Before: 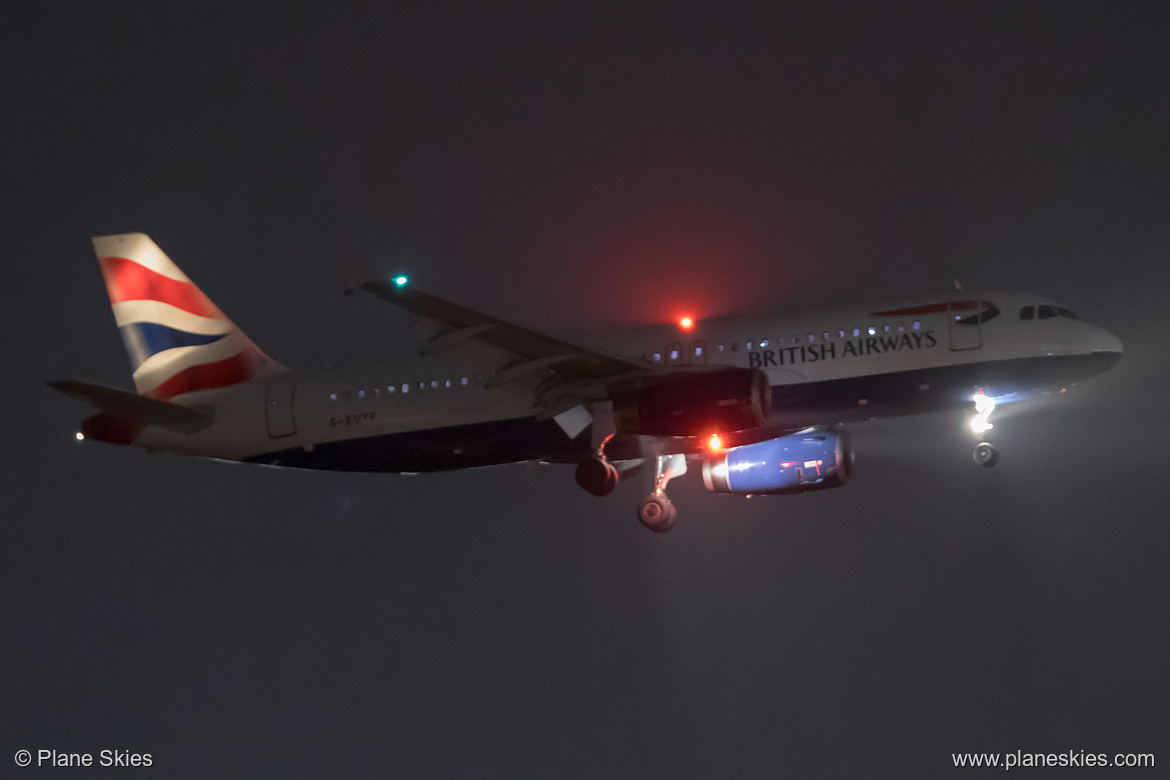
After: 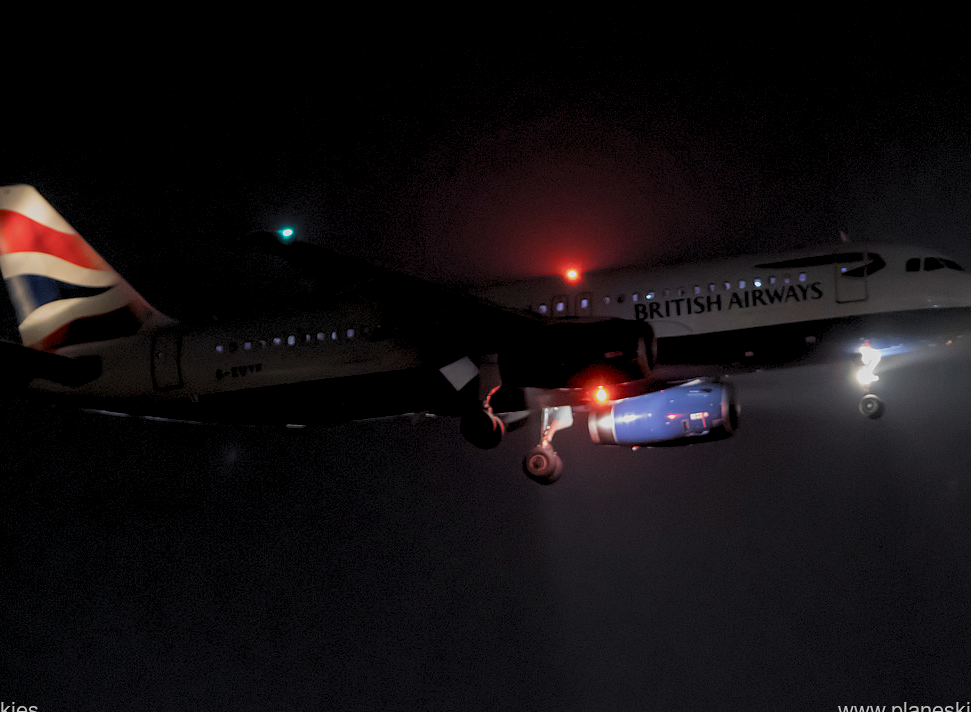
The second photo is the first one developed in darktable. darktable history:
crop: left 9.804%, top 6.258%, right 7.204%, bottom 2.436%
levels: levels [0.073, 0.497, 0.972]
exposure: black level correction 0.011, exposure -0.48 EV, compensate highlight preservation false
